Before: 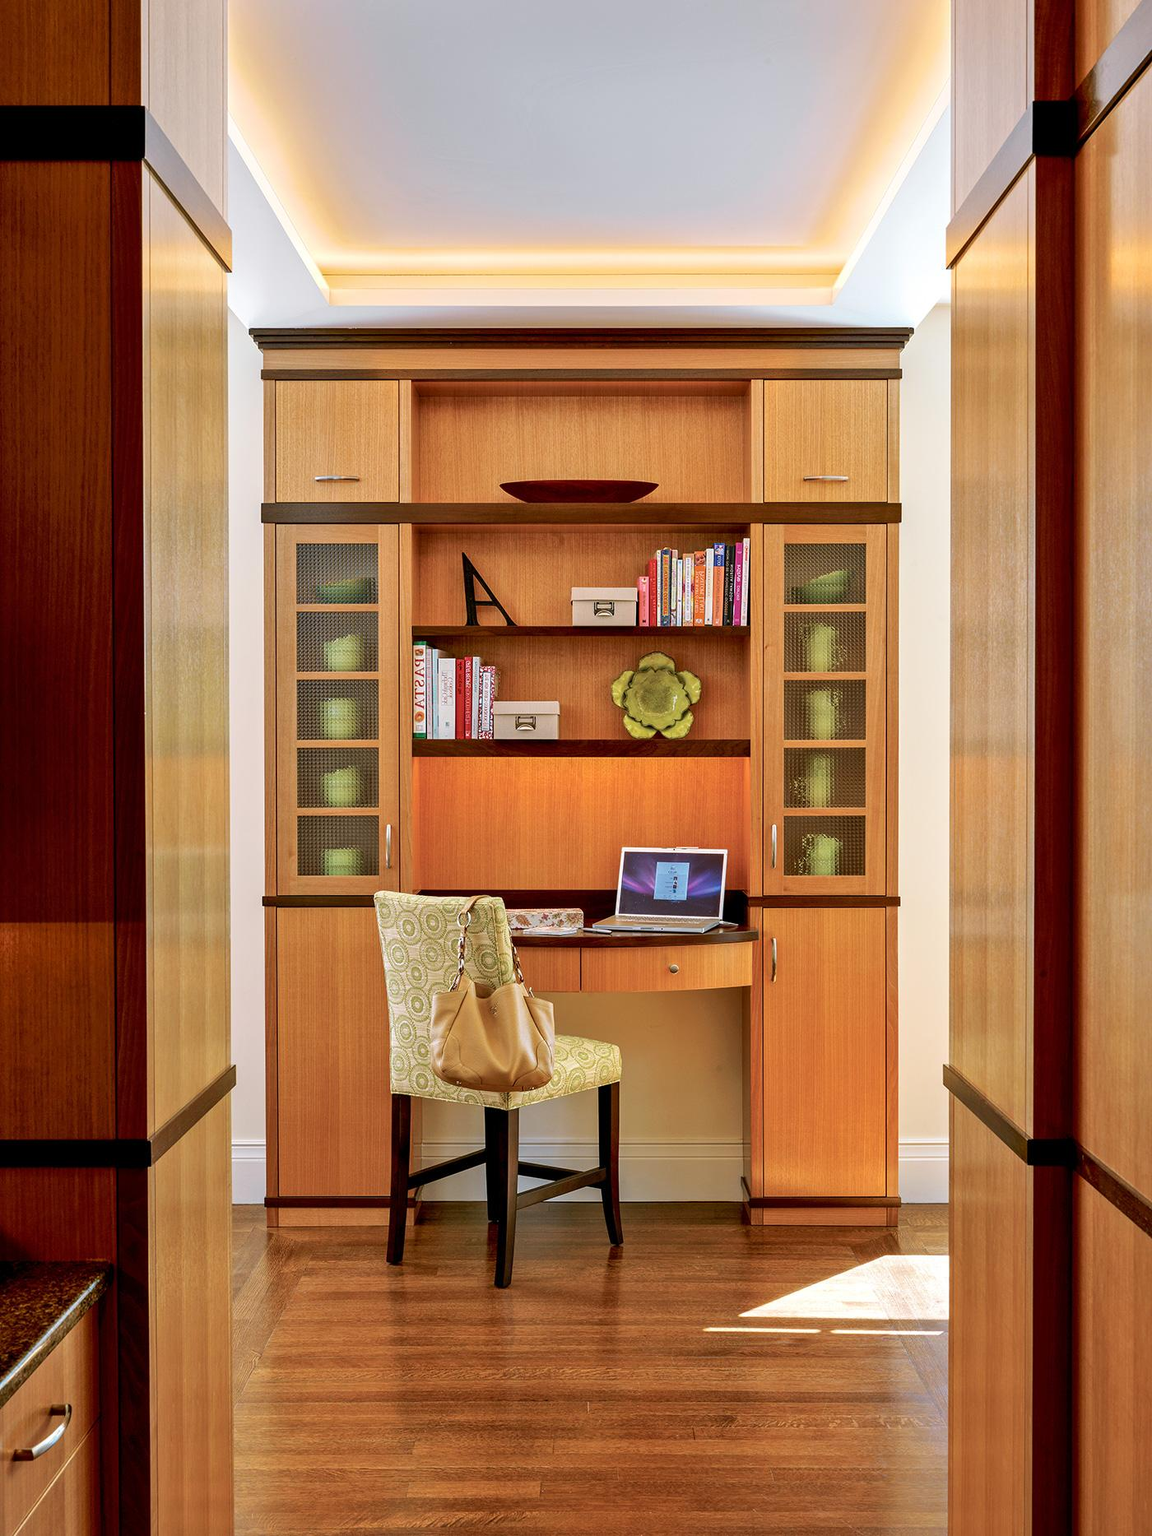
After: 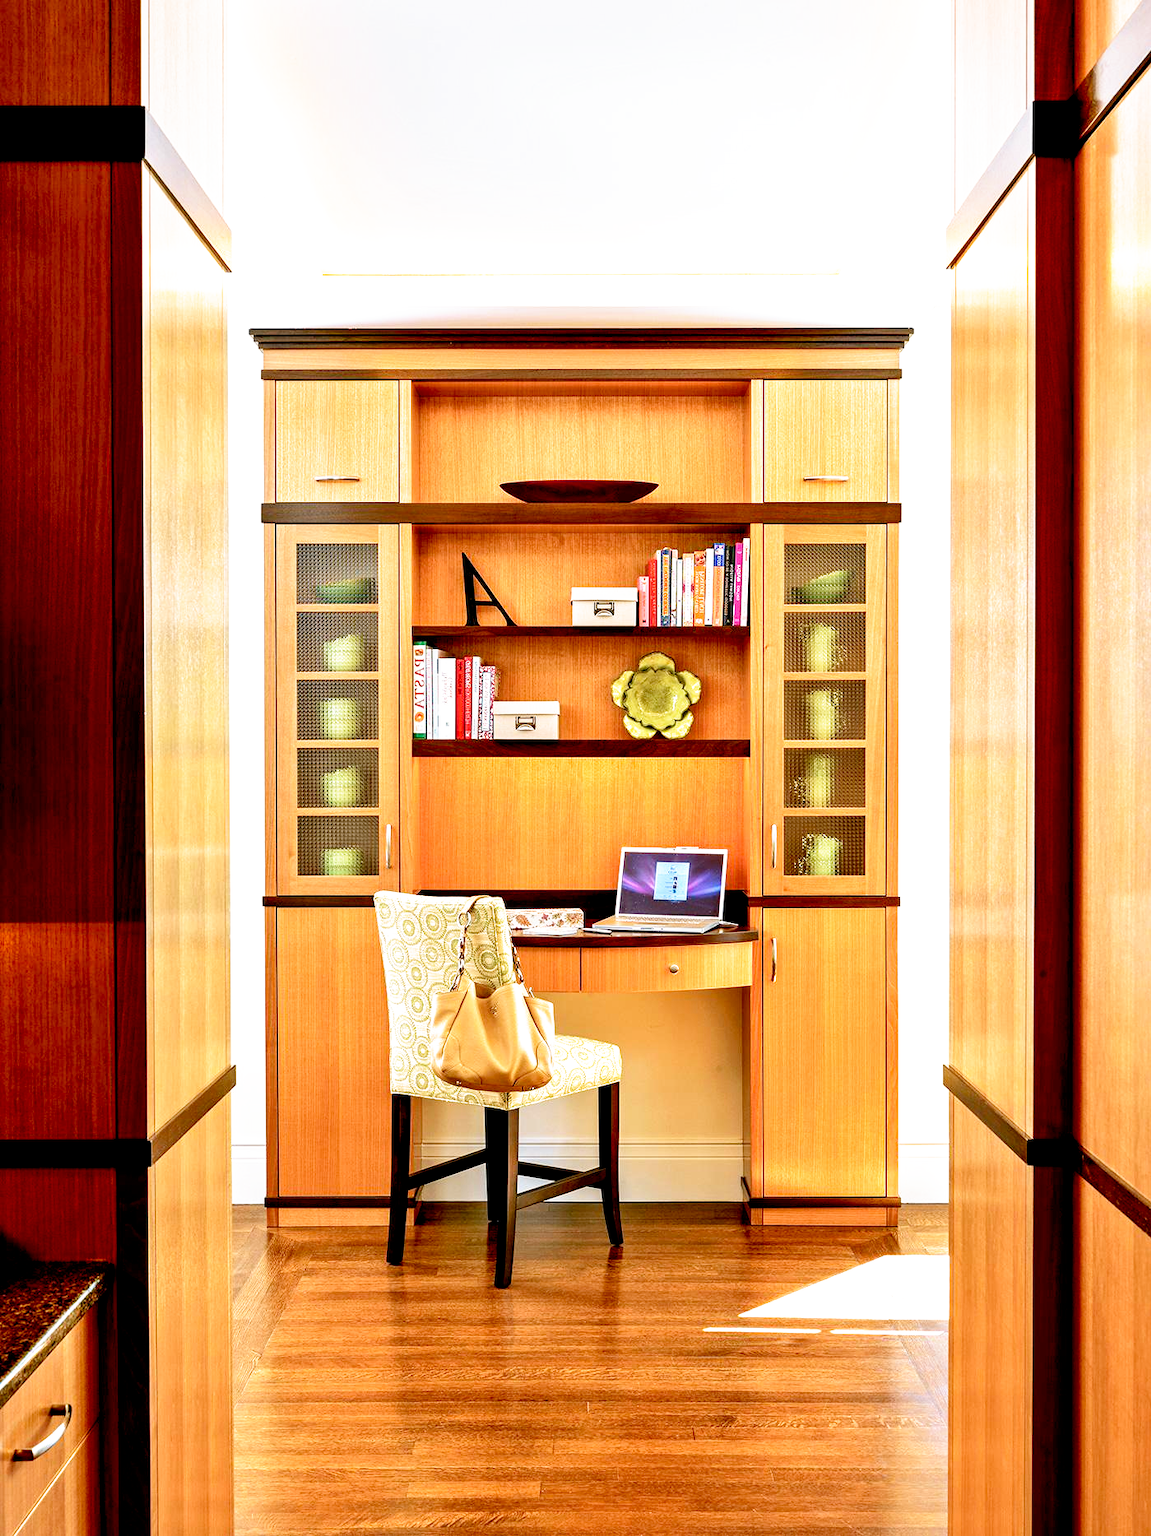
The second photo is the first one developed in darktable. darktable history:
filmic rgb: black relative exposure -6.3 EV, white relative exposure 2.8 EV, threshold 3 EV, target black luminance 0%, hardness 4.6, latitude 67.35%, contrast 1.292, shadows ↔ highlights balance -3.5%, preserve chrominance no, color science v4 (2020), contrast in shadows soft, enable highlight reconstruction true
exposure: black level correction 0, exposure 1 EV, compensate exposure bias true, compensate highlight preservation false
